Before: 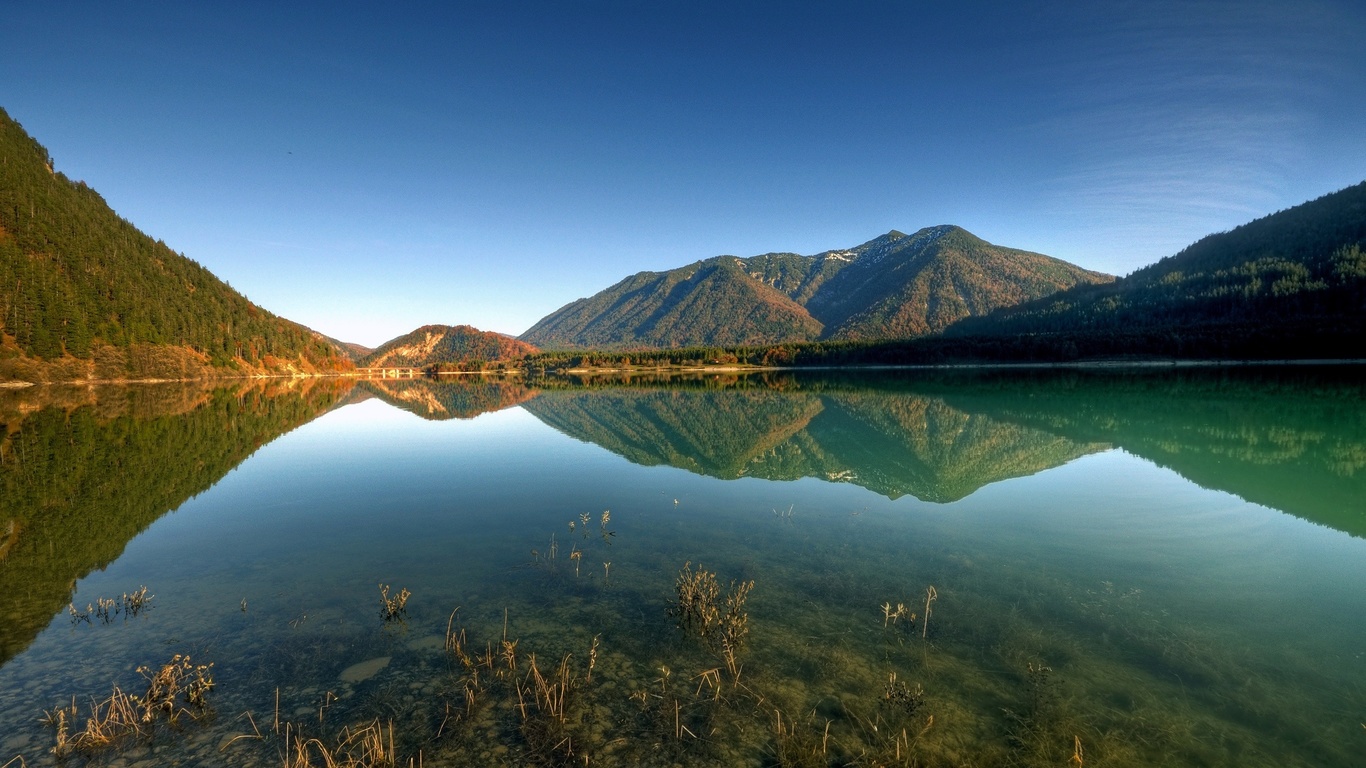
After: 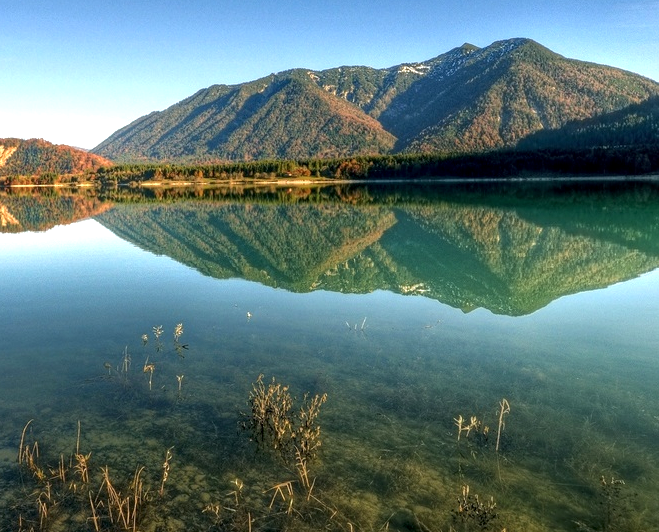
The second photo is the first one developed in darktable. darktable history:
local contrast: on, module defaults
crop: left 31.324%, top 24.387%, right 20.432%, bottom 6.294%
exposure: exposure 0.522 EV, compensate exposure bias true, compensate highlight preservation false
